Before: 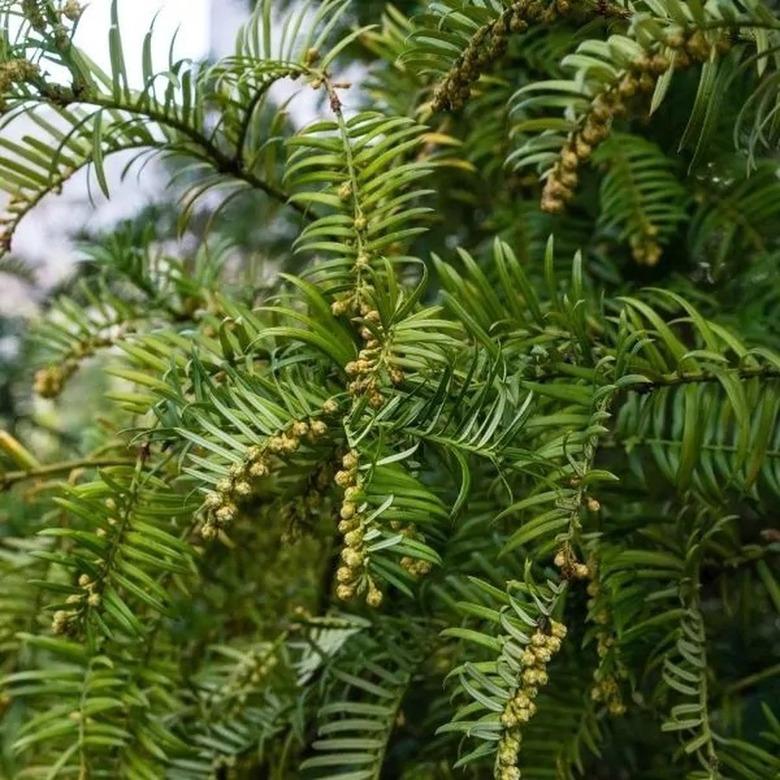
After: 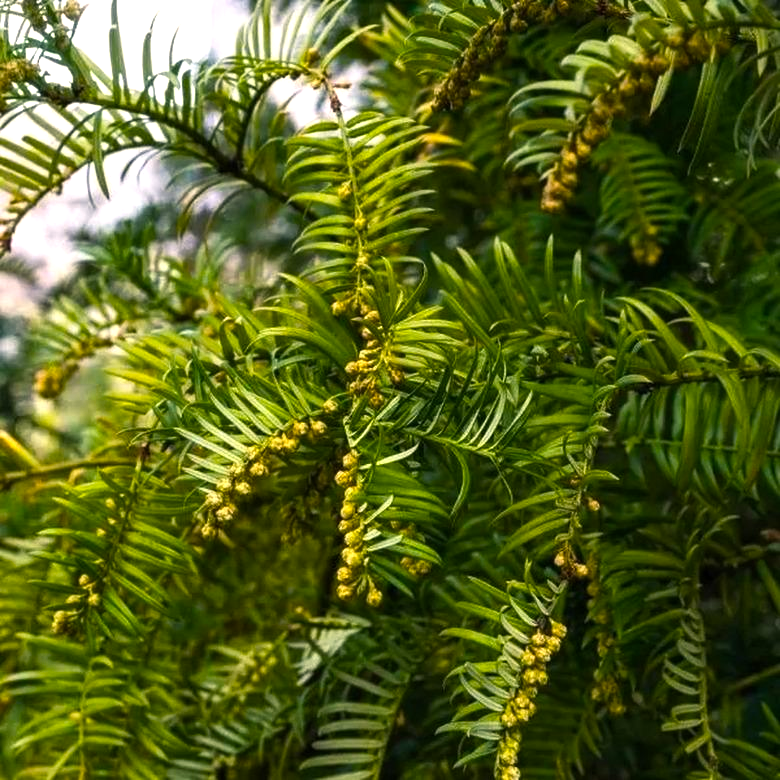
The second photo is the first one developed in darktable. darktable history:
contrast brightness saturation: contrast 0.007, saturation -0.065
color balance rgb: shadows lift › hue 85.94°, highlights gain › chroma 3.06%, highlights gain › hue 60.17°, linear chroma grading › shadows 10.465%, linear chroma grading › highlights 9.356%, linear chroma grading › global chroma 15.112%, linear chroma grading › mid-tones 14.797%, perceptual saturation grading › global saturation 19.374%, perceptual brilliance grading › highlights 16.388%, perceptual brilliance grading › shadows -13.864%, global vibrance -23.087%
